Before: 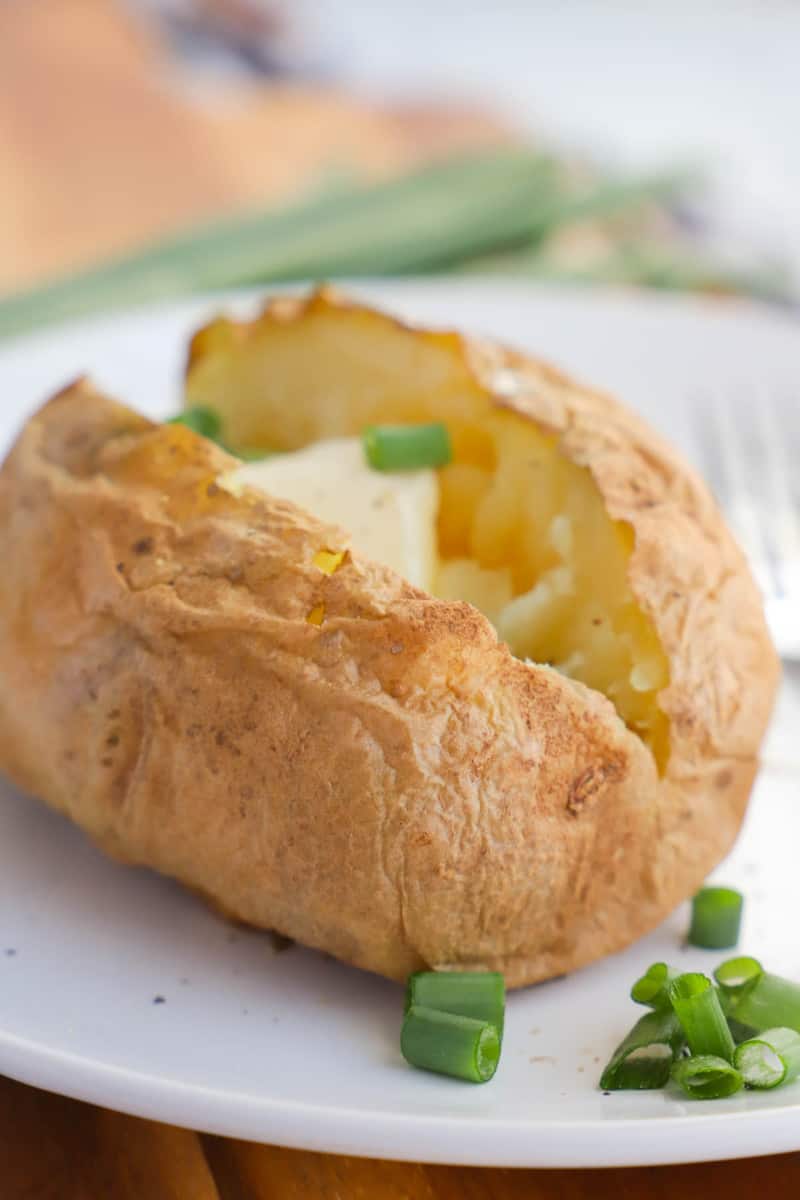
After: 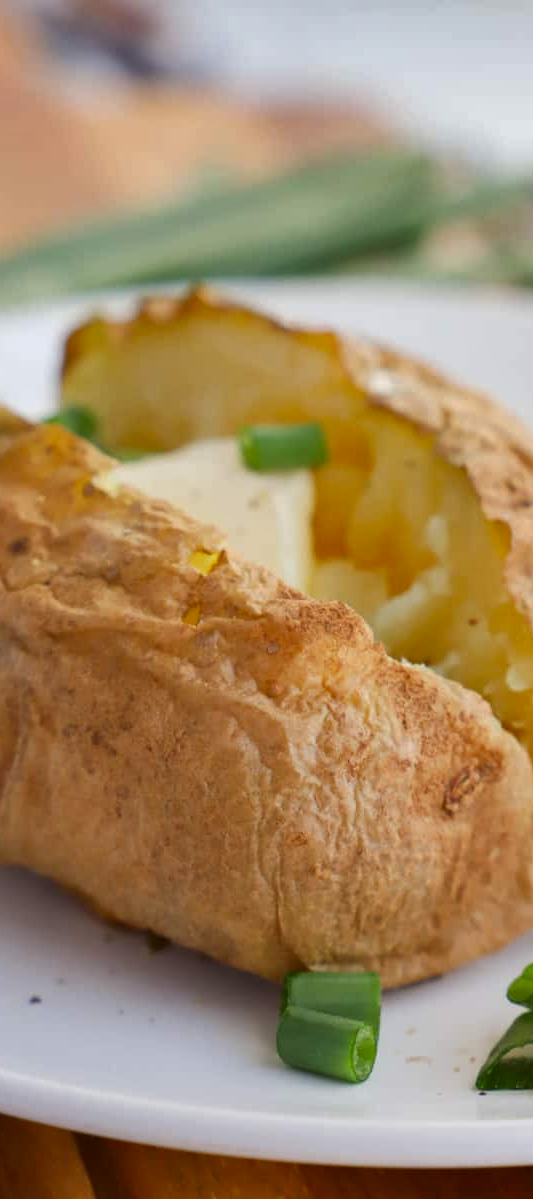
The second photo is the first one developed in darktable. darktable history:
contrast brightness saturation: brightness -0.098
crop and rotate: left 15.614%, right 17.749%
shadows and highlights: shadows 53.24, soften with gaussian
